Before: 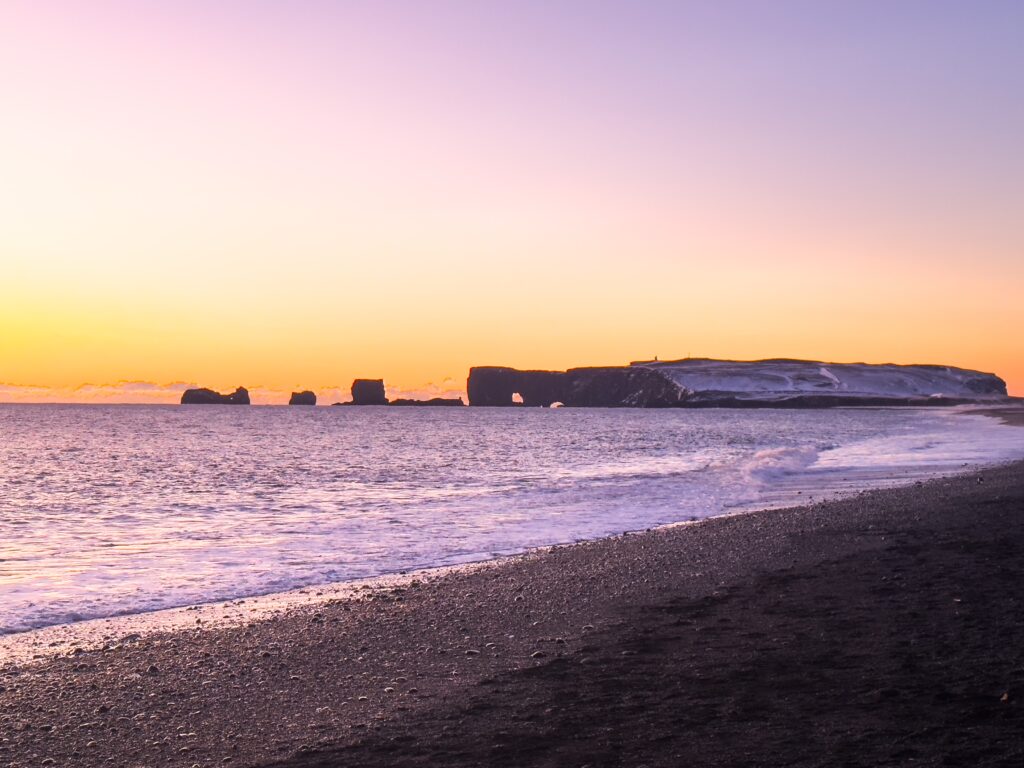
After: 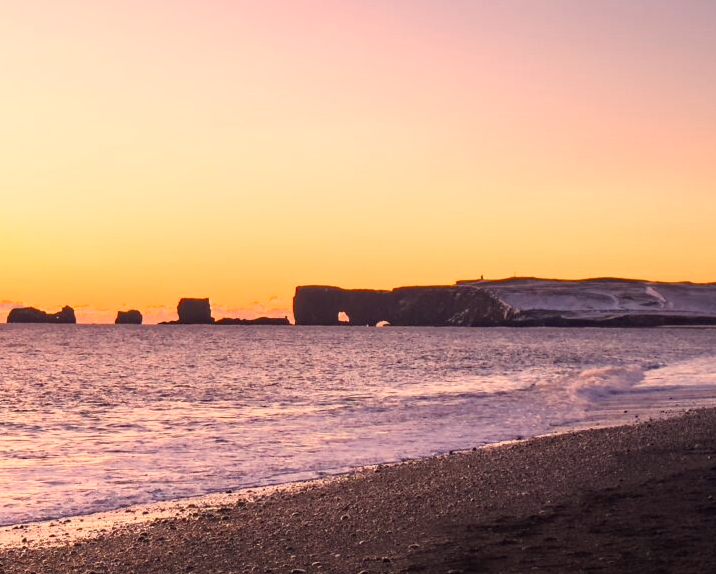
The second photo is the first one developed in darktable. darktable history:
crop and rotate: left 17.046%, top 10.659%, right 12.989%, bottom 14.553%
white balance: red 1.123, blue 0.83
tone equalizer: on, module defaults
haze removal: compatibility mode true, adaptive false
exposure: exposure -0.242 EV, compensate highlight preservation false
shadows and highlights: shadows 0, highlights 40
